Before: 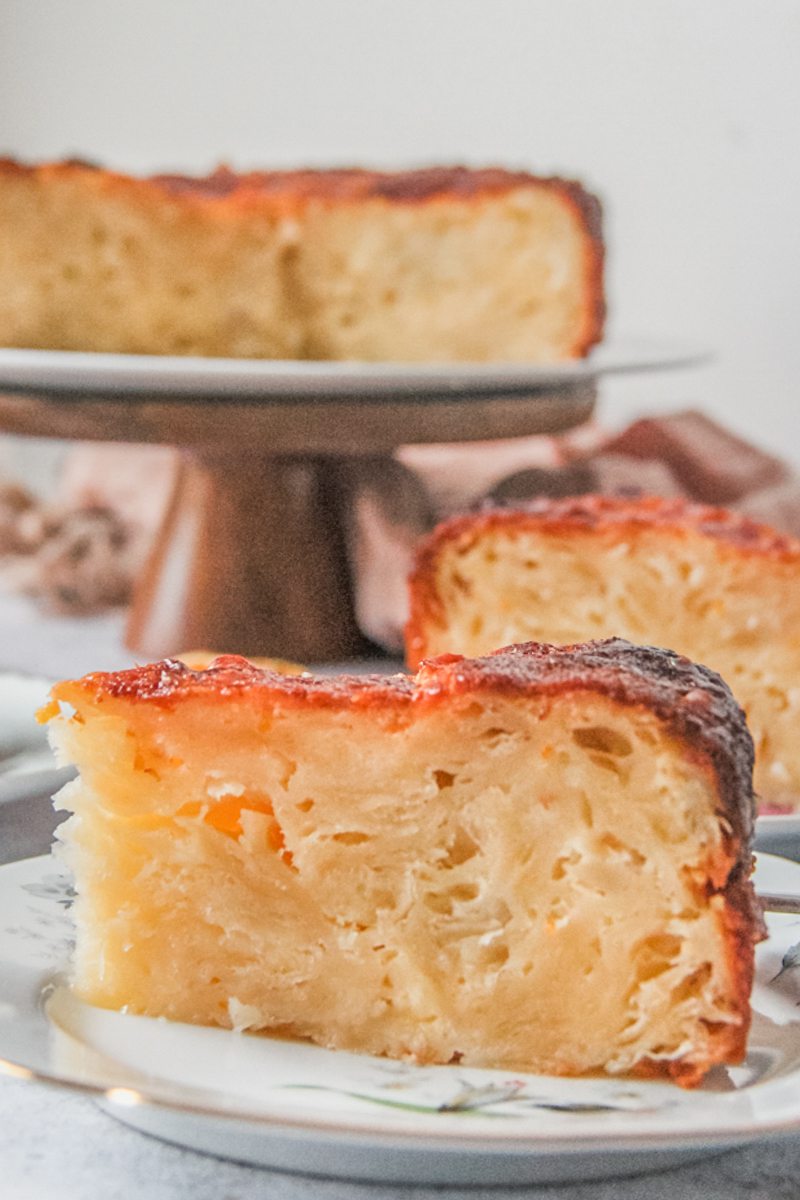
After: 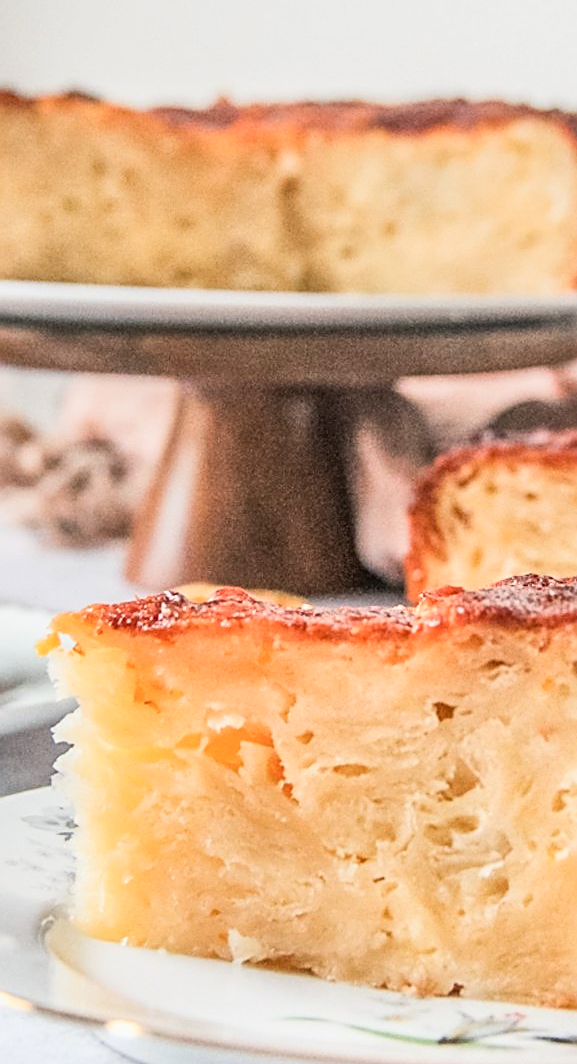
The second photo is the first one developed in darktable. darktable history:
crop: top 5.749%, right 27.852%, bottom 5.51%
sharpen: on, module defaults
contrast brightness saturation: contrast 0.239, brightness 0.088
